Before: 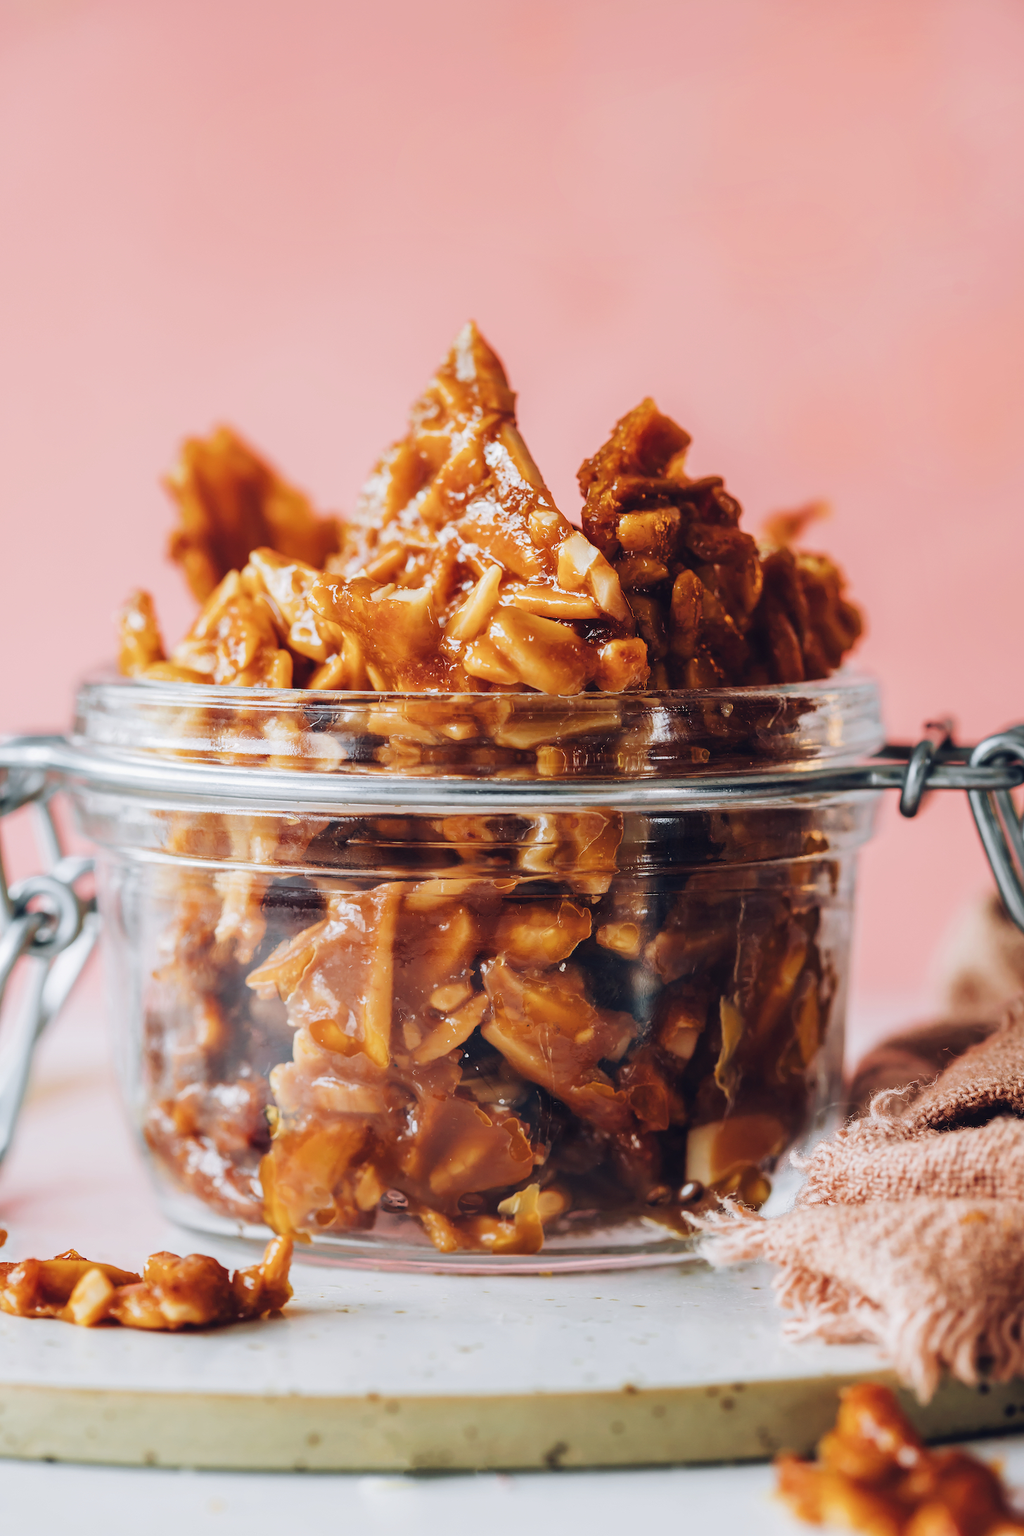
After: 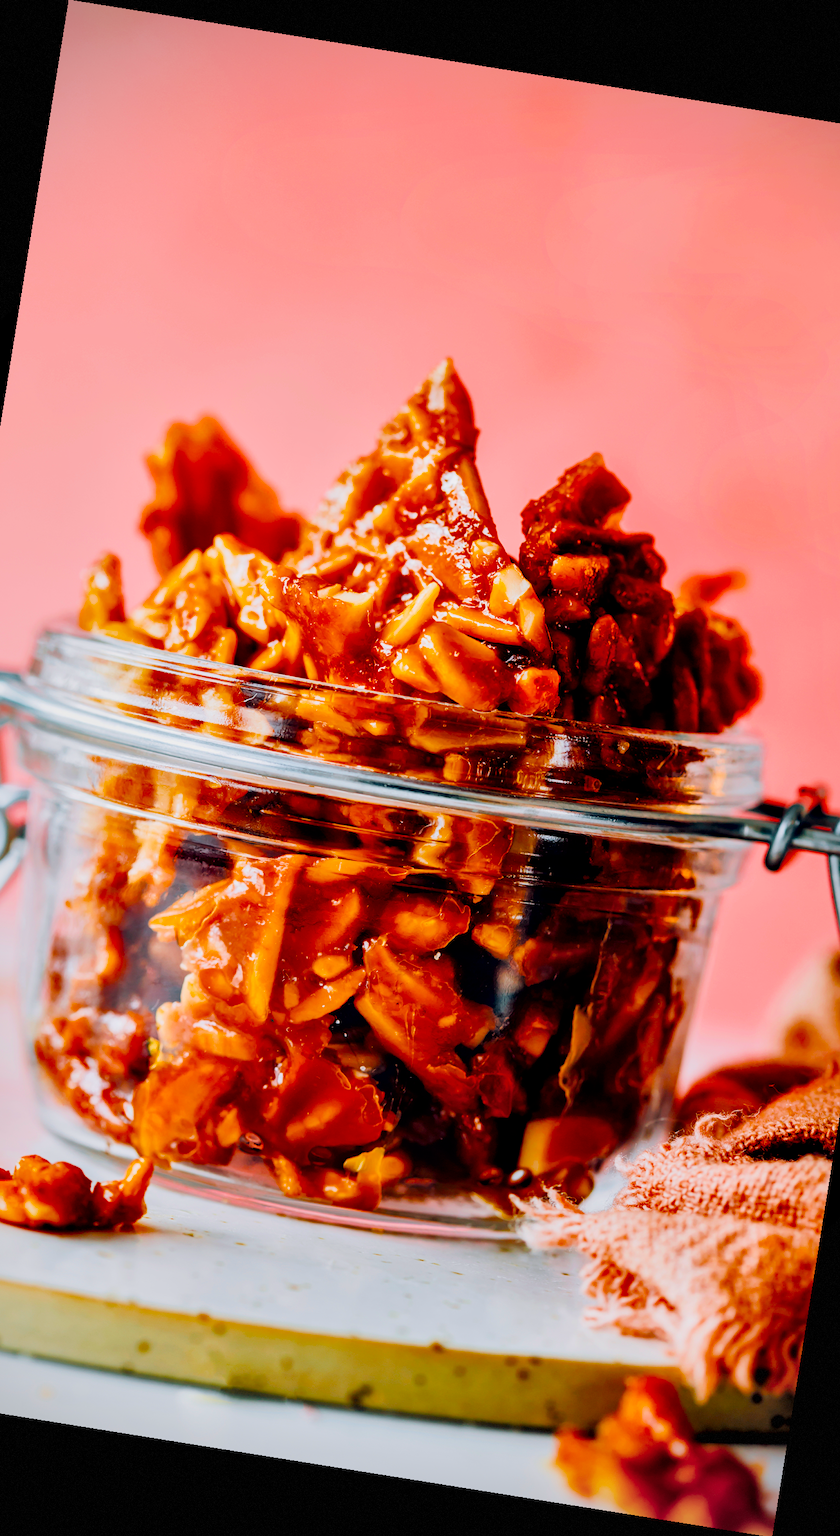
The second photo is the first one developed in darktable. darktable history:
crop: left 13.443%, right 13.31%
color balance rgb: linear chroma grading › global chroma 15%, perceptual saturation grading › global saturation 30%
local contrast: mode bilateral grid, contrast 50, coarseness 50, detail 150%, midtone range 0.2
filmic rgb: black relative exposure -7.75 EV, white relative exposure 4.4 EV, threshold 3 EV, target black luminance 0%, hardness 3.76, latitude 50.51%, contrast 1.074, highlights saturation mix 10%, shadows ↔ highlights balance -0.22%, color science v4 (2020), enable highlight reconstruction true
vignetting: dithering 8-bit output, unbound false
rotate and perspective: rotation 9.12°, automatic cropping off
